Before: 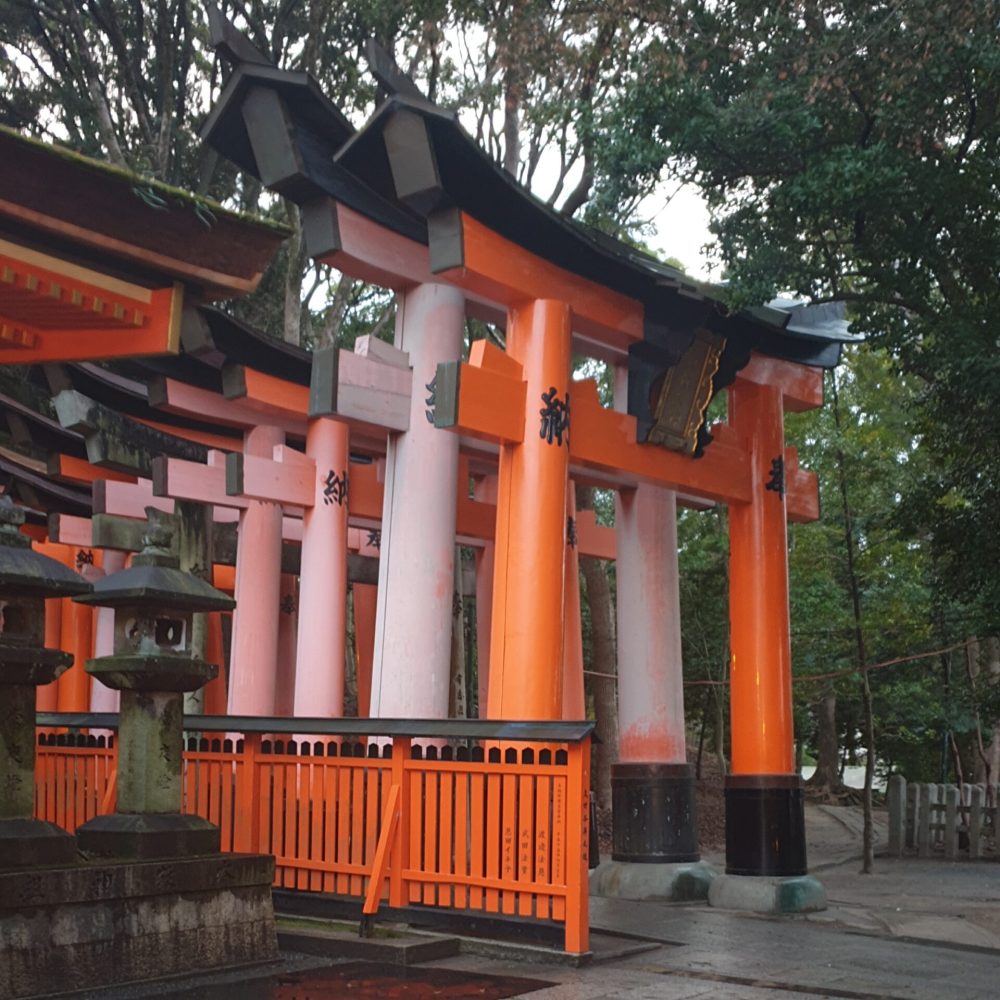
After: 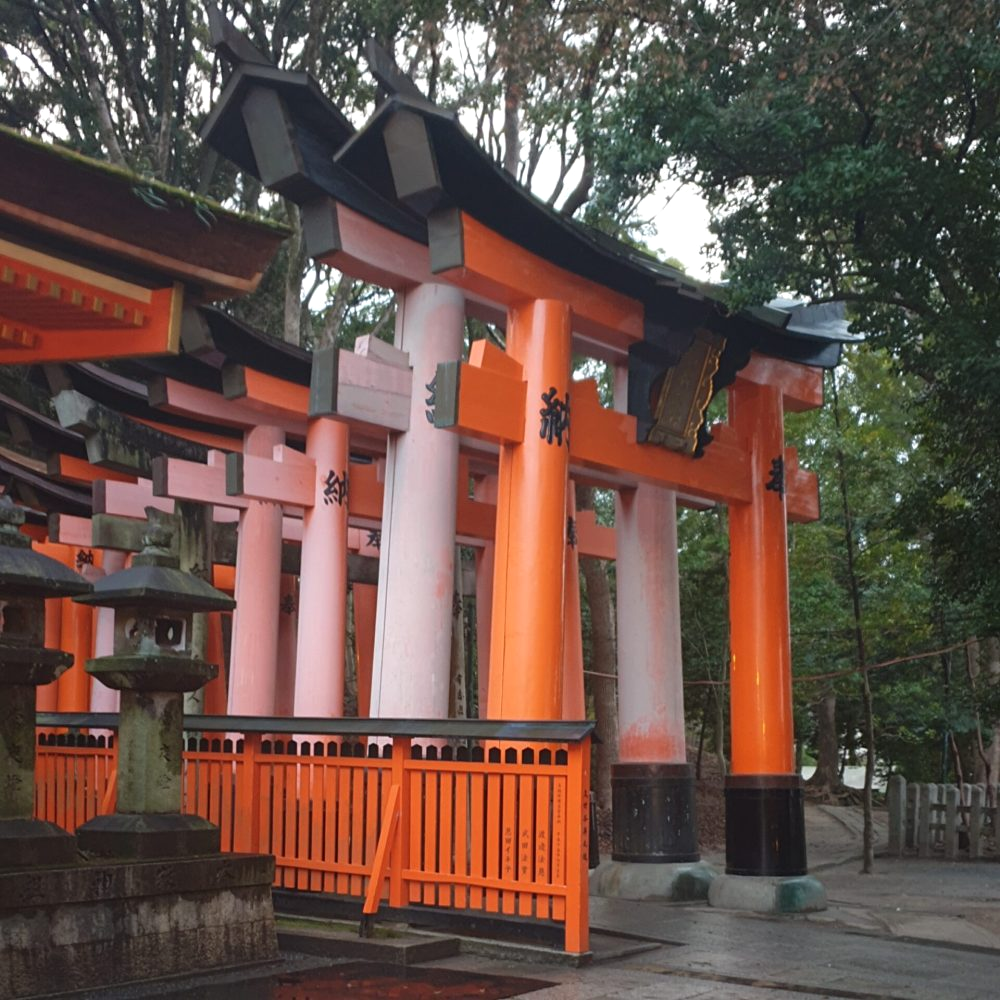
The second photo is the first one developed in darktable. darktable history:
exposure: exposure 0.078 EV, compensate exposure bias true, compensate highlight preservation false
